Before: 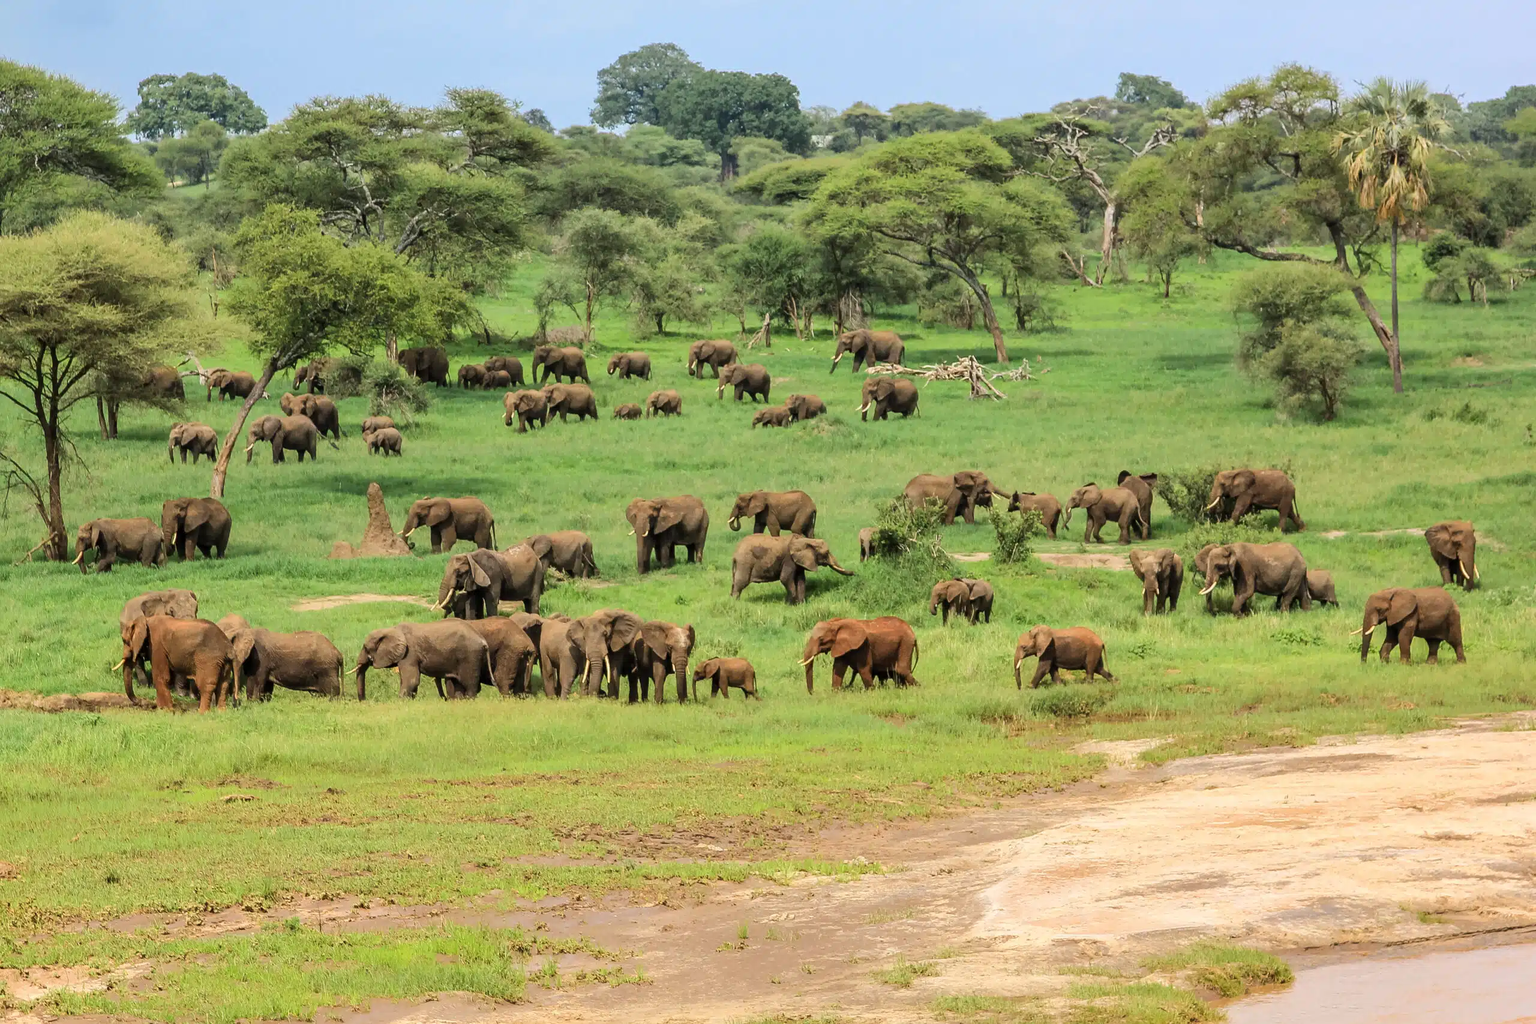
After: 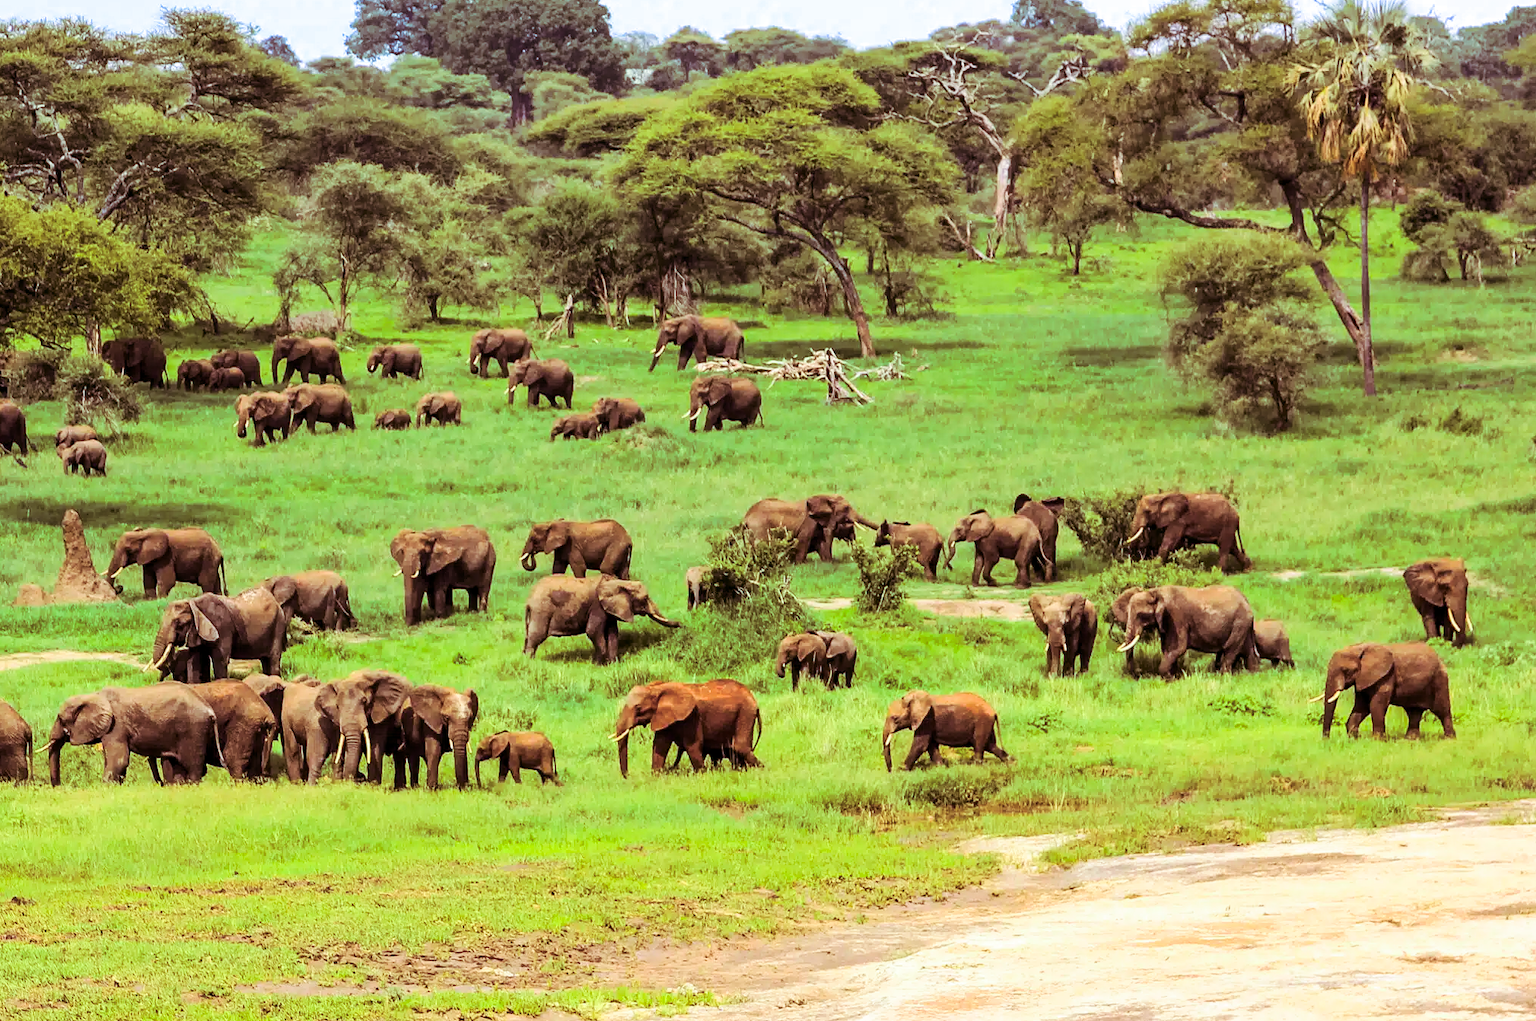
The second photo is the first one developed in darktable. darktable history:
color balance rgb: linear chroma grading › global chroma 8.12%, perceptual saturation grading › global saturation 9.07%, perceptual saturation grading › highlights -13.84%, perceptual saturation grading › mid-tones 14.88%, perceptual saturation grading › shadows 22.8%, perceptual brilliance grading › highlights 2.61%, global vibrance 12.07%
graduated density: density 0.38 EV, hardness 21%, rotation -6.11°, saturation 32%
white balance: red 0.924, blue 1.095
contrast brightness saturation: contrast 0.23, brightness 0.1, saturation 0.29
crop and rotate: left 20.74%, top 7.912%, right 0.375%, bottom 13.378%
exposure: compensate highlight preservation false
split-toning: on, module defaults
local contrast: highlights 100%, shadows 100%, detail 120%, midtone range 0.2
